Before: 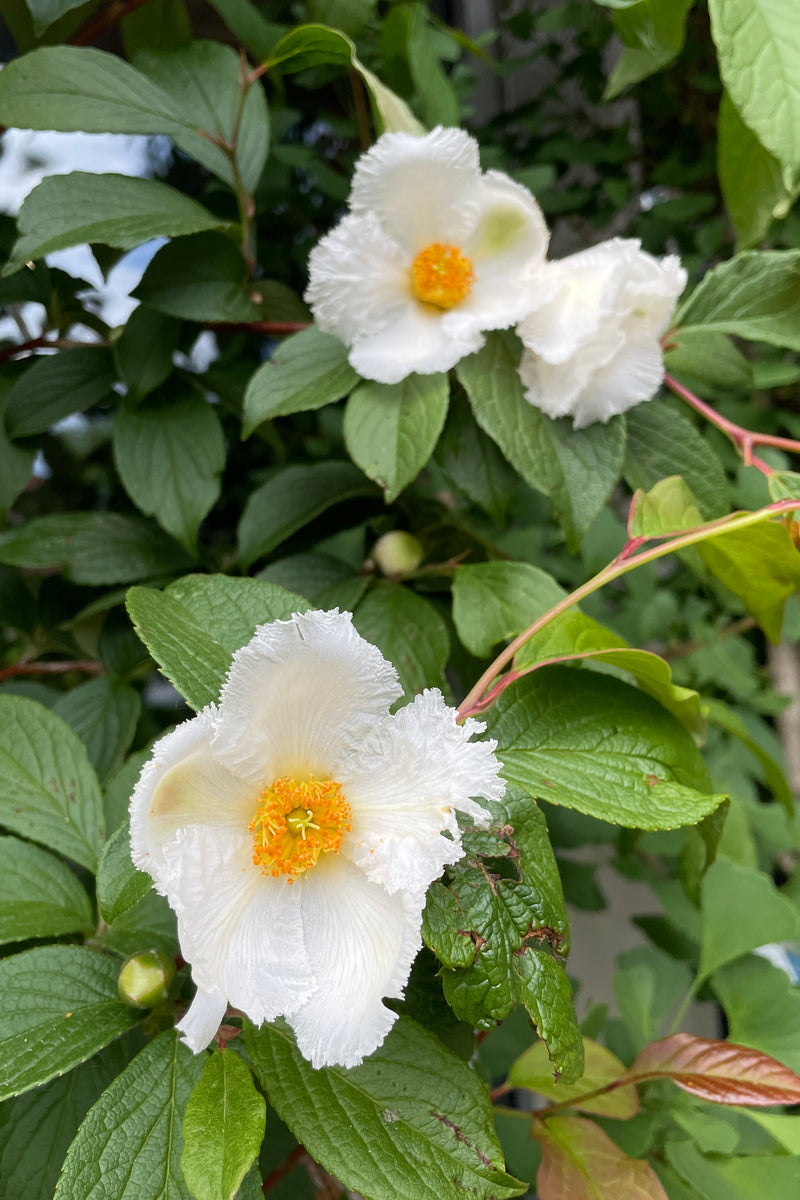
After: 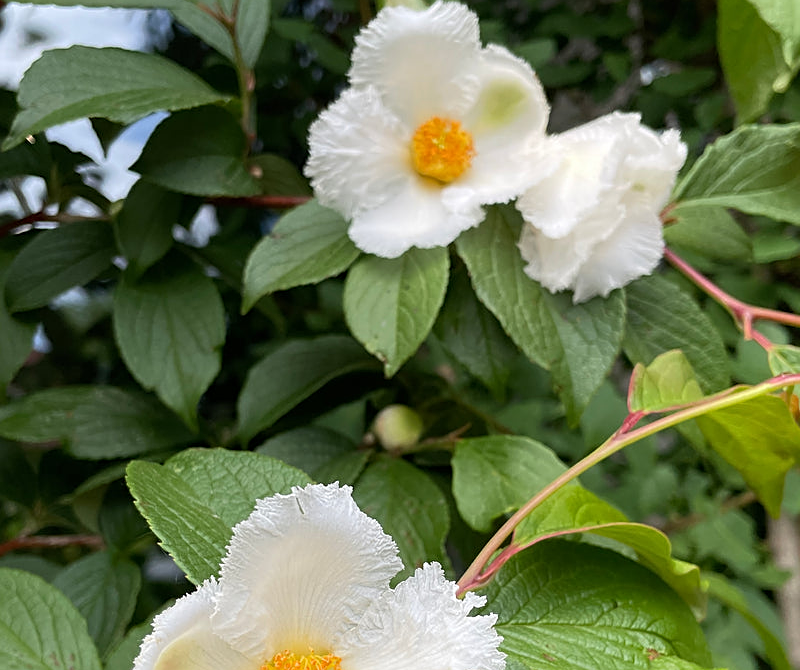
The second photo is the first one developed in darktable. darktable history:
sharpen: on, module defaults
crop and rotate: top 10.532%, bottom 33.597%
